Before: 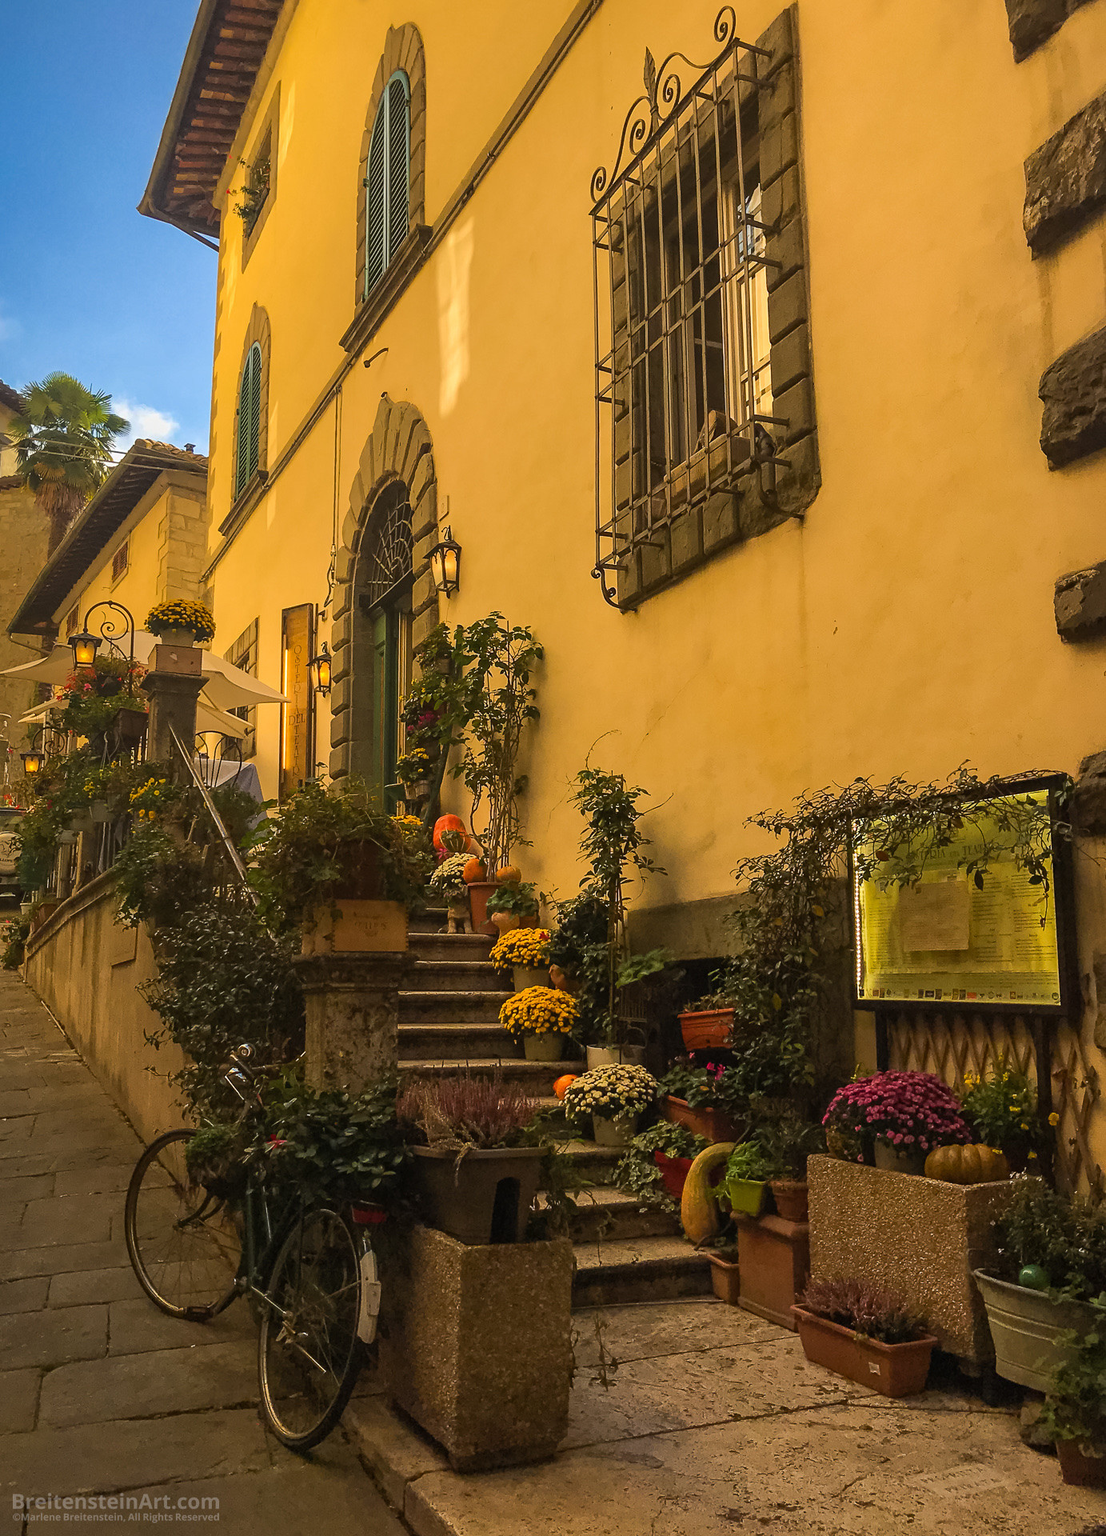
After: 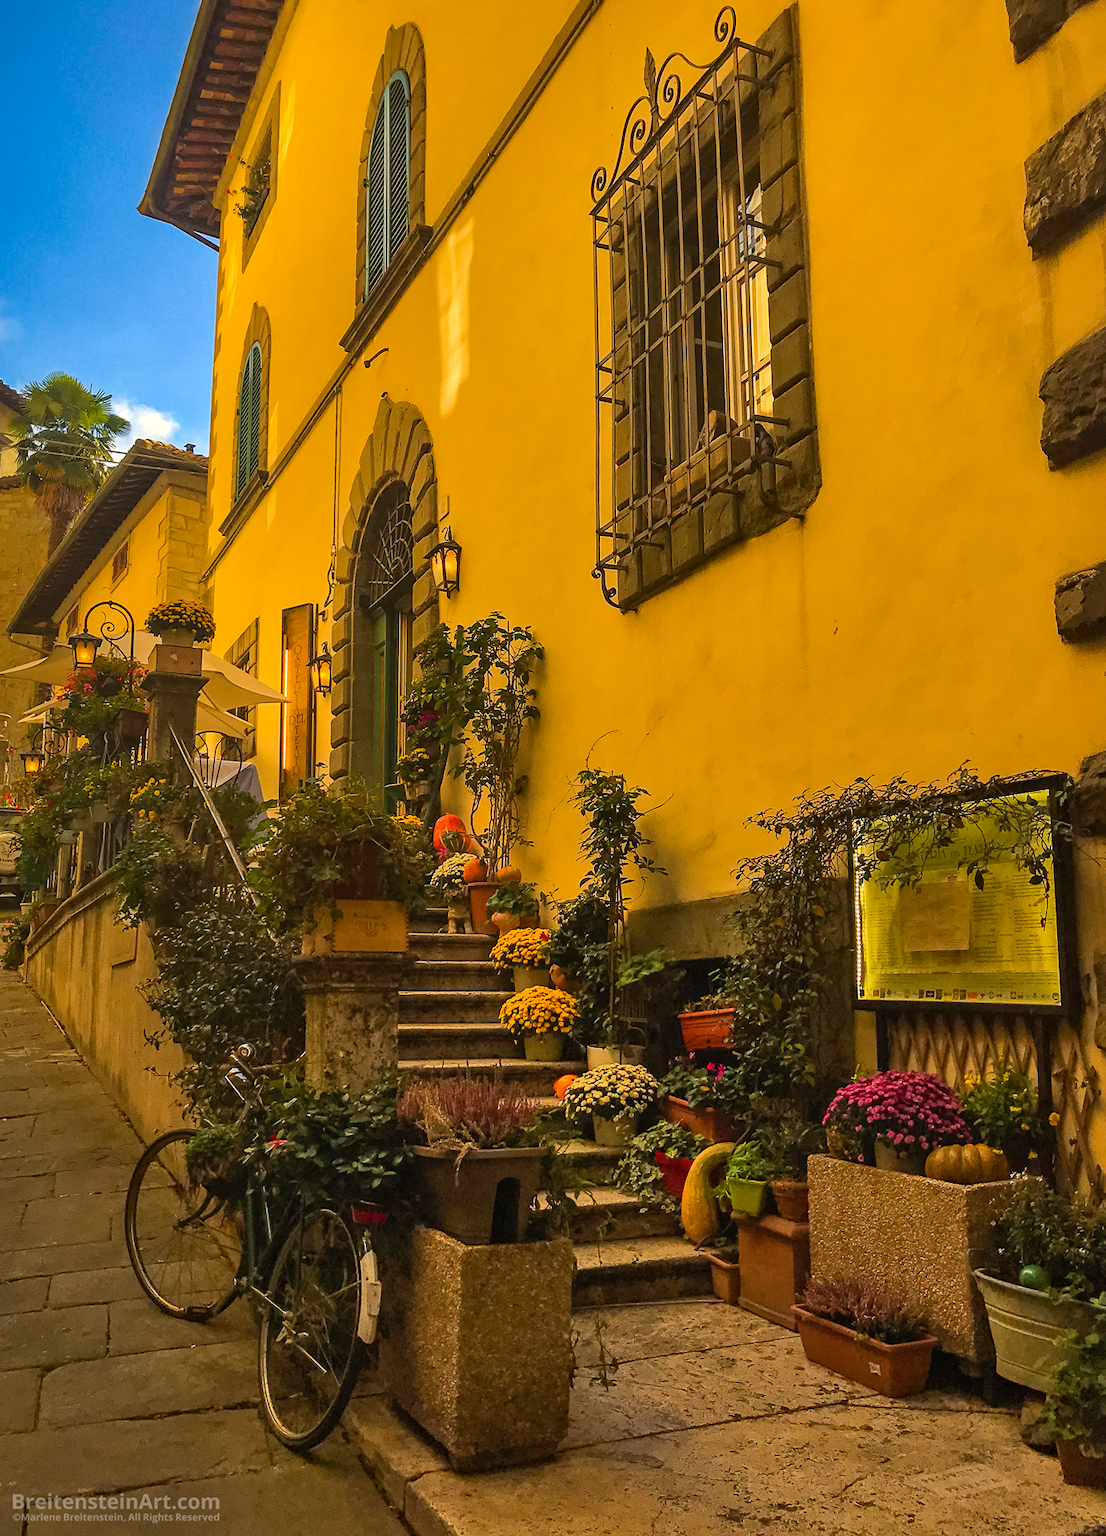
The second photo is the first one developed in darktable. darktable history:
haze removal: strength 0.29, distance 0.25, compatibility mode true, adaptive false
contrast brightness saturation: saturation 0.18
shadows and highlights: soften with gaussian
